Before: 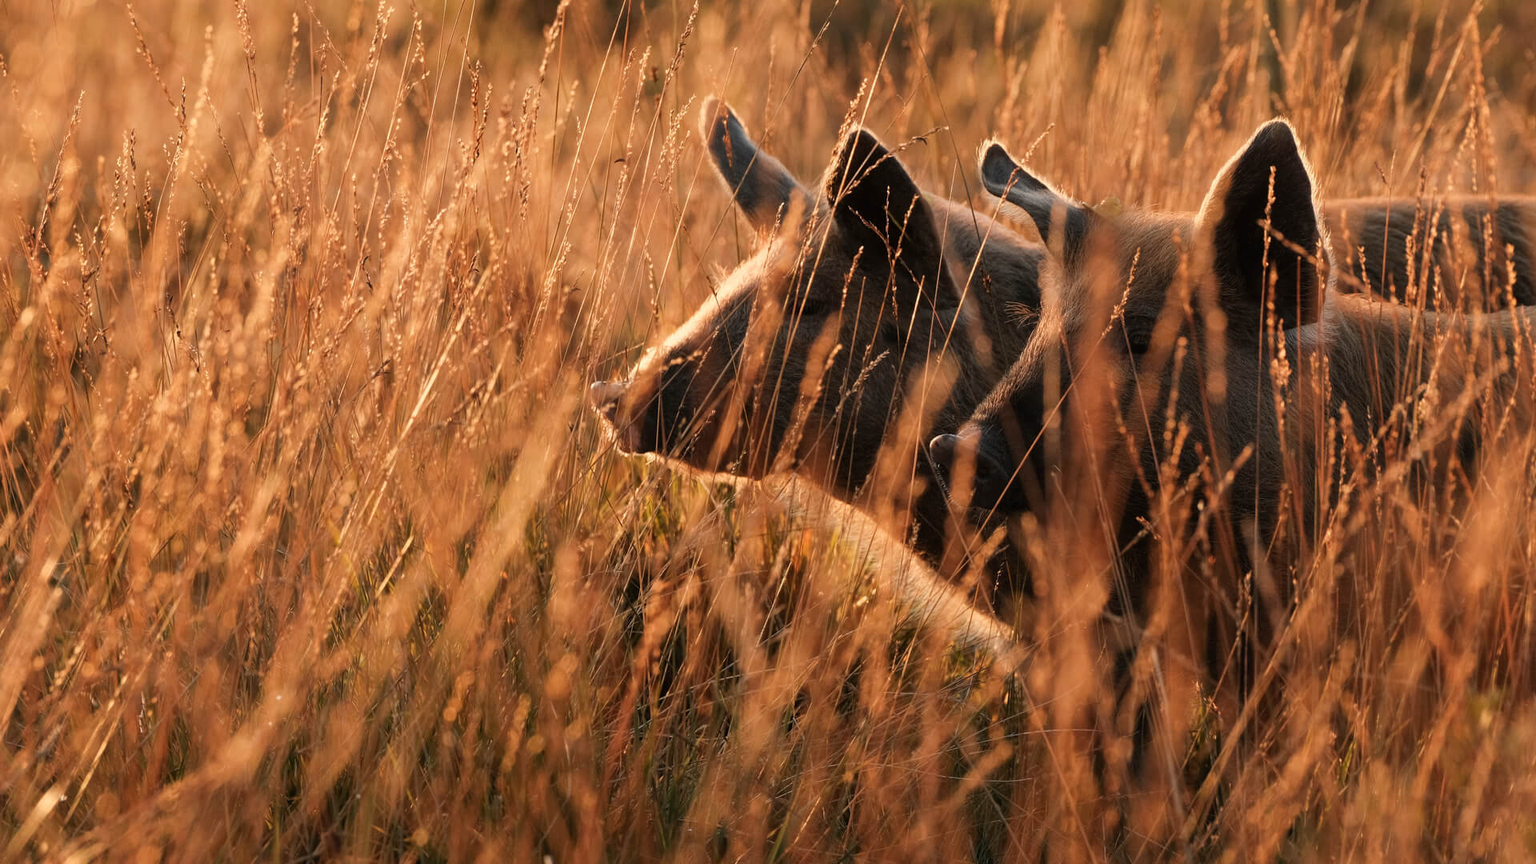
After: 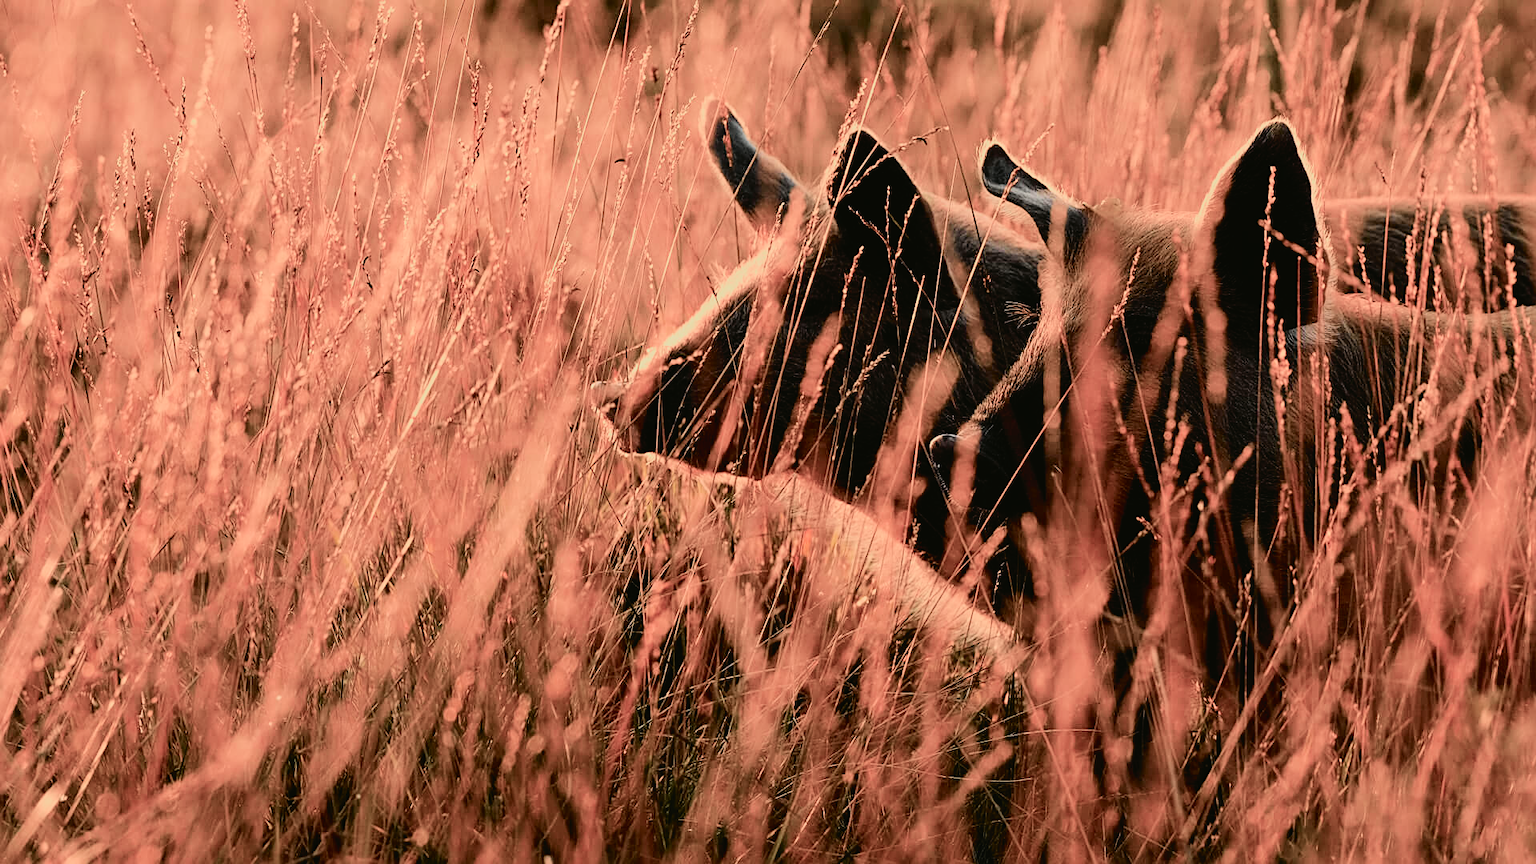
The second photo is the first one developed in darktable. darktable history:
sharpen: amount 0.55
filmic rgb: black relative exposure -6.15 EV, white relative exposure 6.96 EV, hardness 2.23, color science v6 (2022)
tone curve: curves: ch0 [(0, 0.023) (0.113, 0.081) (0.204, 0.197) (0.498, 0.608) (0.709, 0.819) (0.984, 0.961)]; ch1 [(0, 0) (0.172, 0.123) (0.317, 0.272) (0.414, 0.382) (0.476, 0.479) (0.505, 0.501) (0.528, 0.54) (0.618, 0.647) (0.709, 0.764) (1, 1)]; ch2 [(0, 0) (0.411, 0.424) (0.492, 0.502) (0.521, 0.521) (0.55, 0.576) (0.686, 0.638) (1, 1)], color space Lab, independent channels, preserve colors none
